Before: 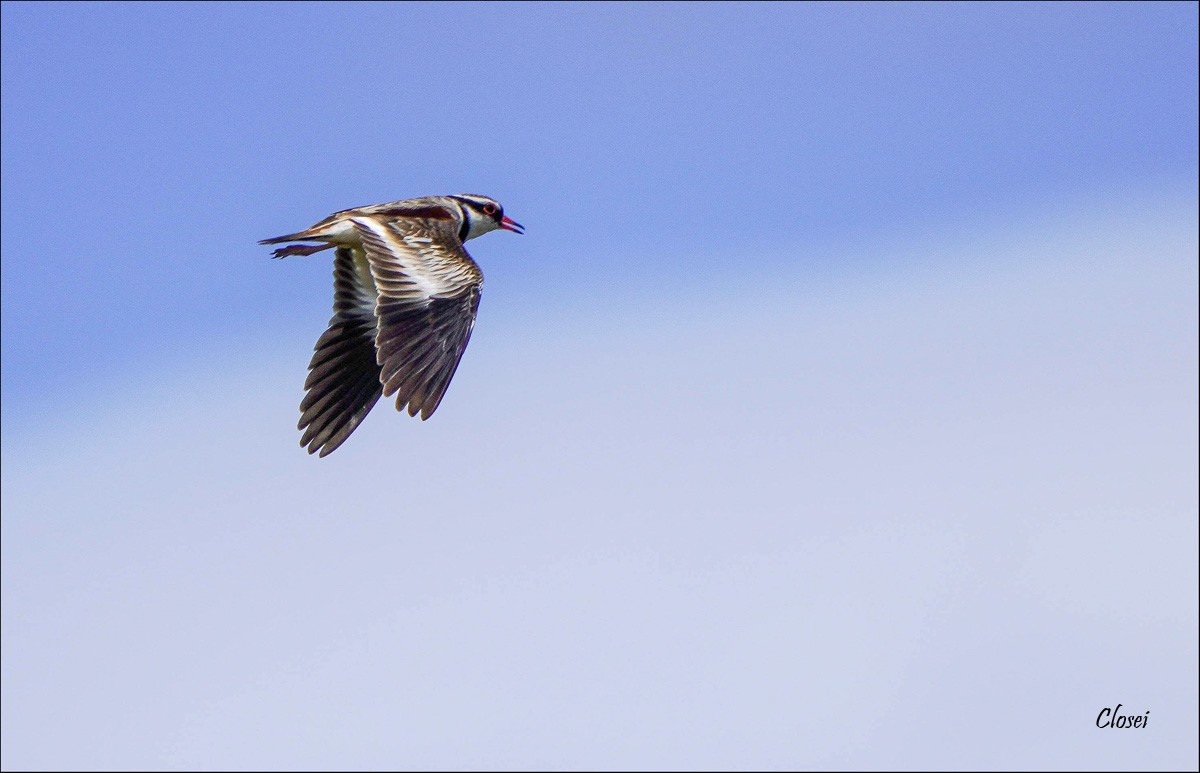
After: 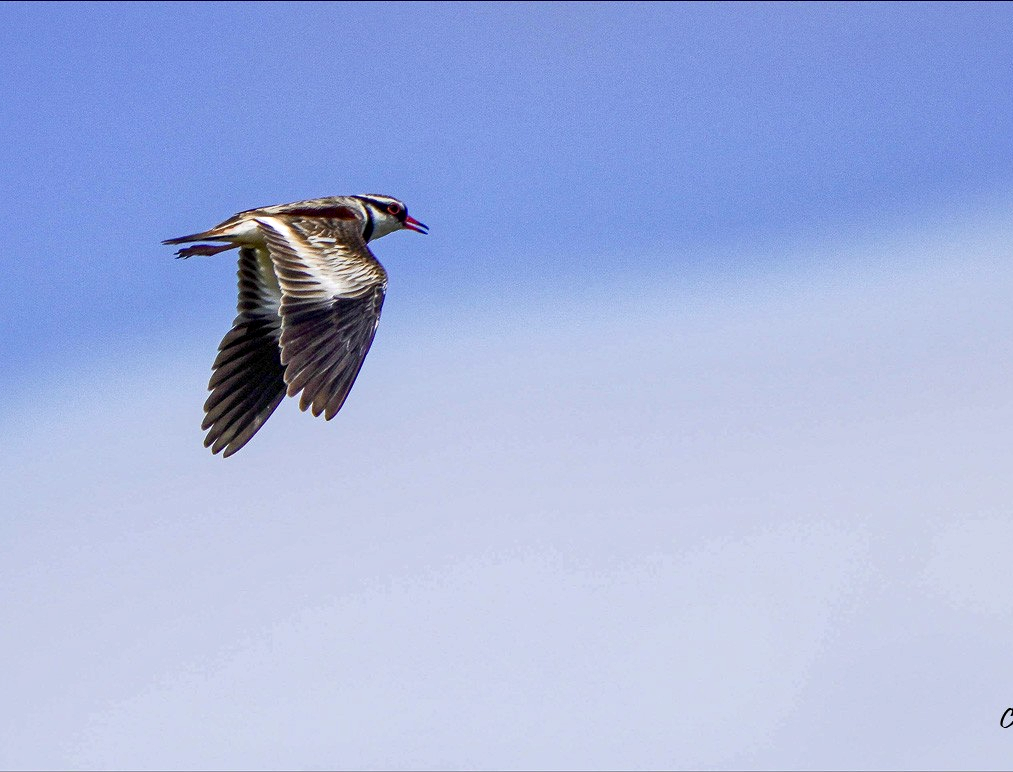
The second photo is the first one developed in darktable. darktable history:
crop: left 8.056%, right 7.498%
local contrast: mode bilateral grid, contrast 21, coarseness 51, detail 148%, midtone range 0.2
haze removal: compatibility mode true, adaptive false
